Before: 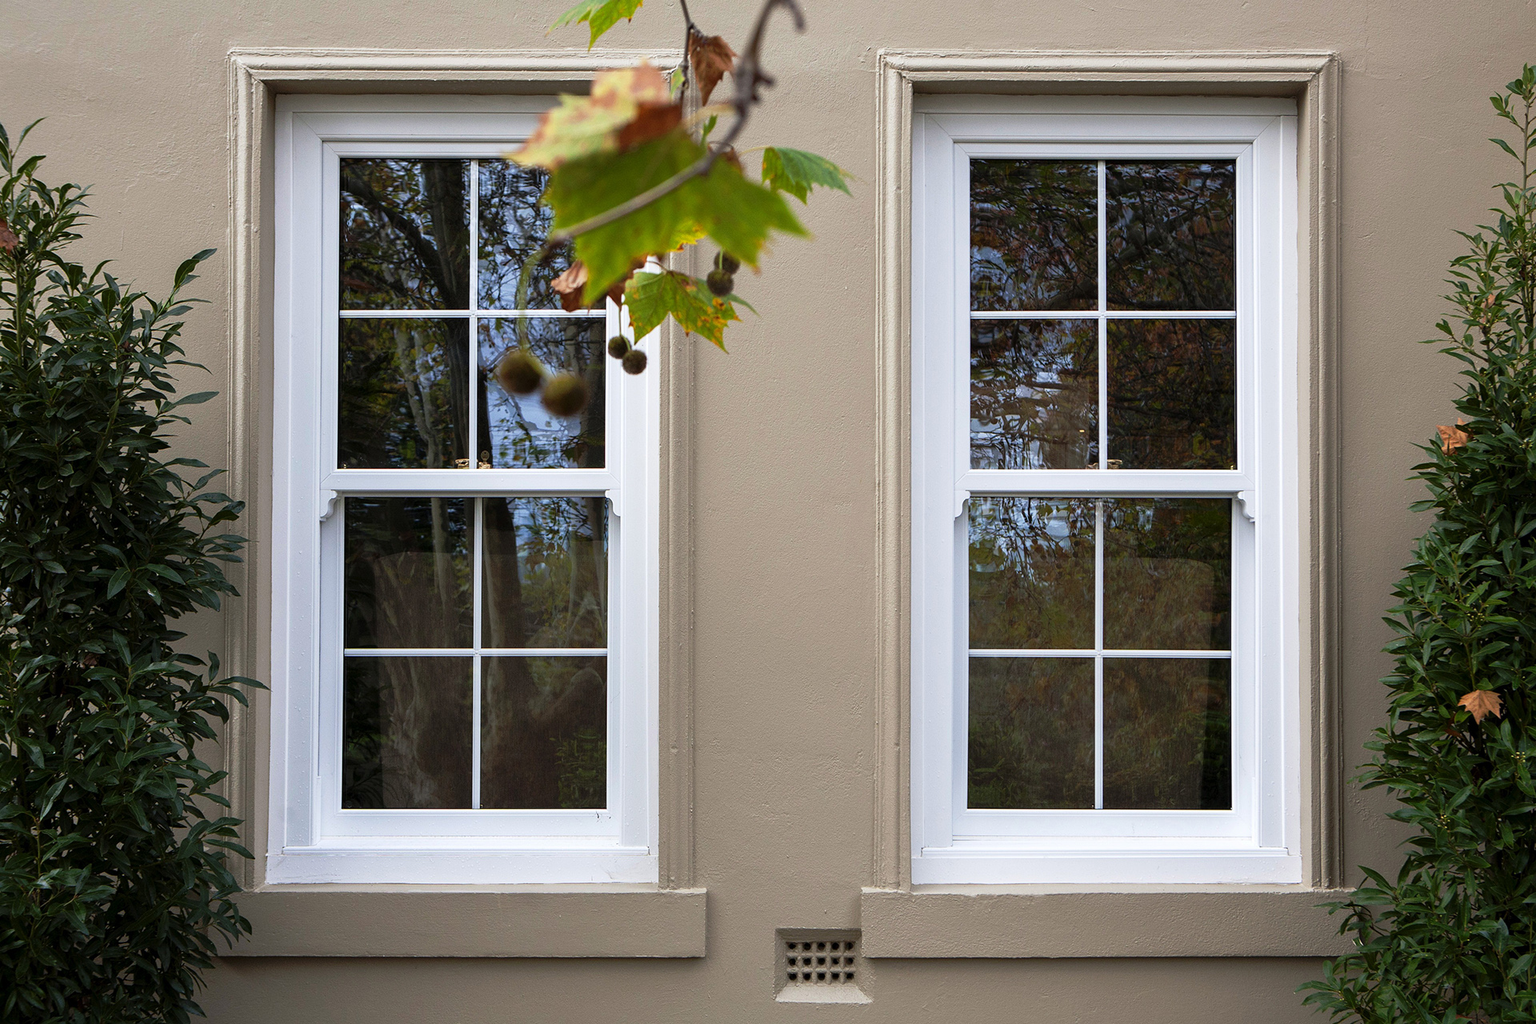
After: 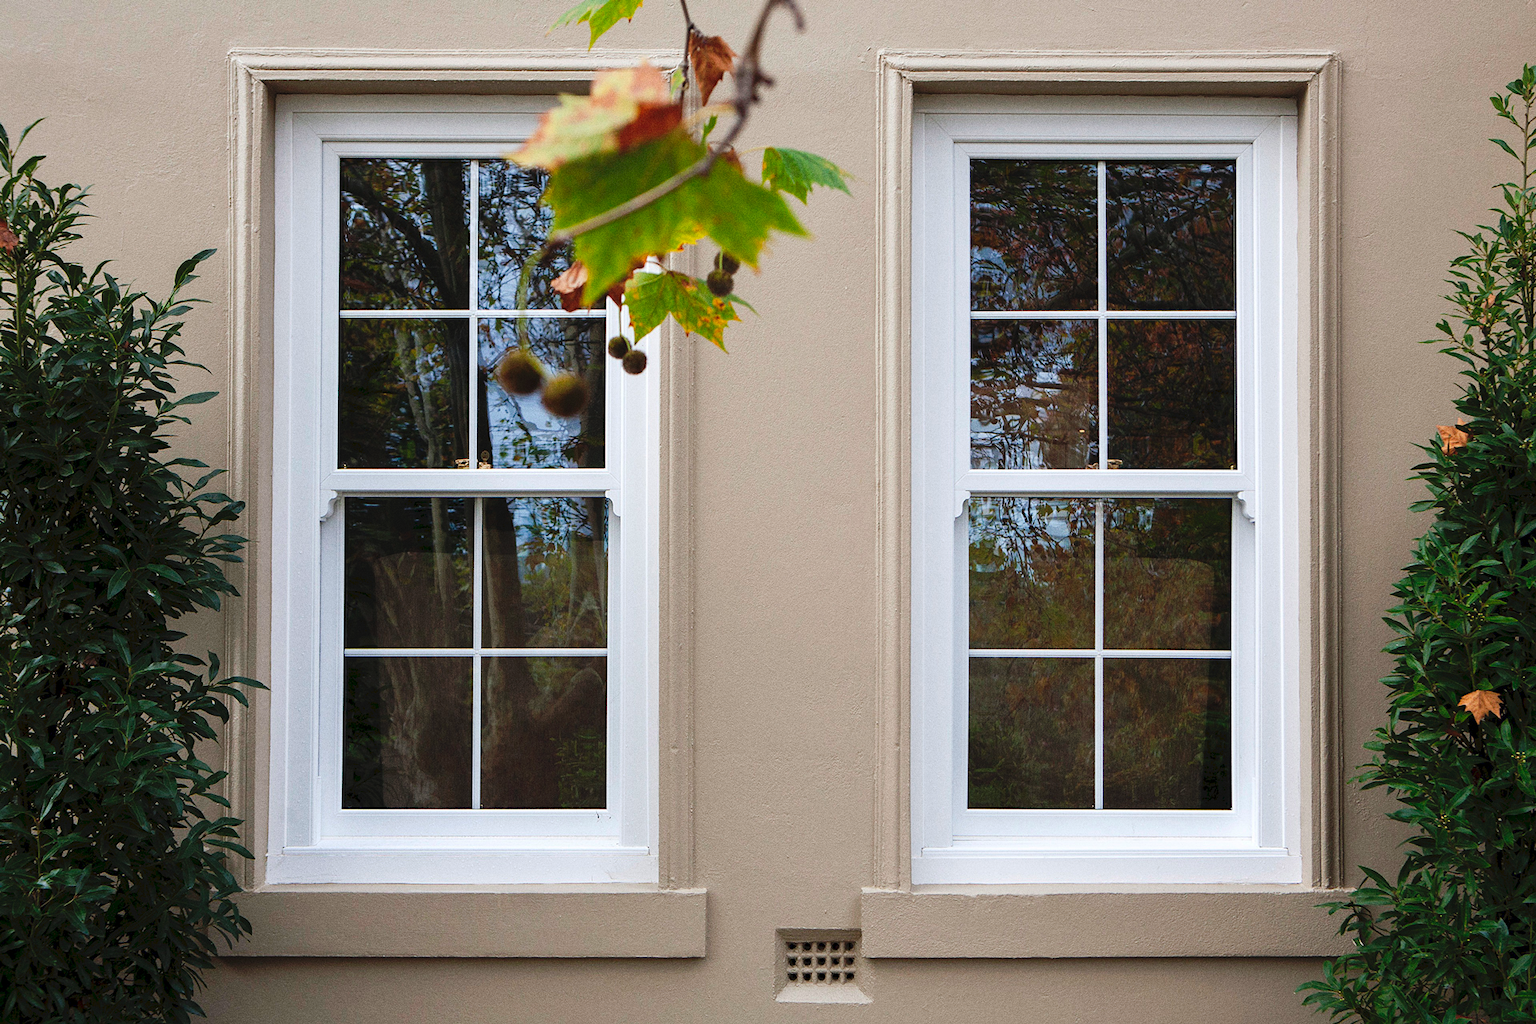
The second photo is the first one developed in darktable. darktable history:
tone curve: curves: ch0 [(0, 0) (0.003, 0.054) (0.011, 0.058) (0.025, 0.069) (0.044, 0.087) (0.069, 0.1) (0.1, 0.123) (0.136, 0.152) (0.177, 0.183) (0.224, 0.234) (0.277, 0.291) (0.335, 0.367) (0.399, 0.441) (0.468, 0.524) (0.543, 0.6) (0.623, 0.673) (0.709, 0.744) (0.801, 0.812) (0.898, 0.89) (1, 1)], preserve colors none
grain: coarseness 0.47 ISO
